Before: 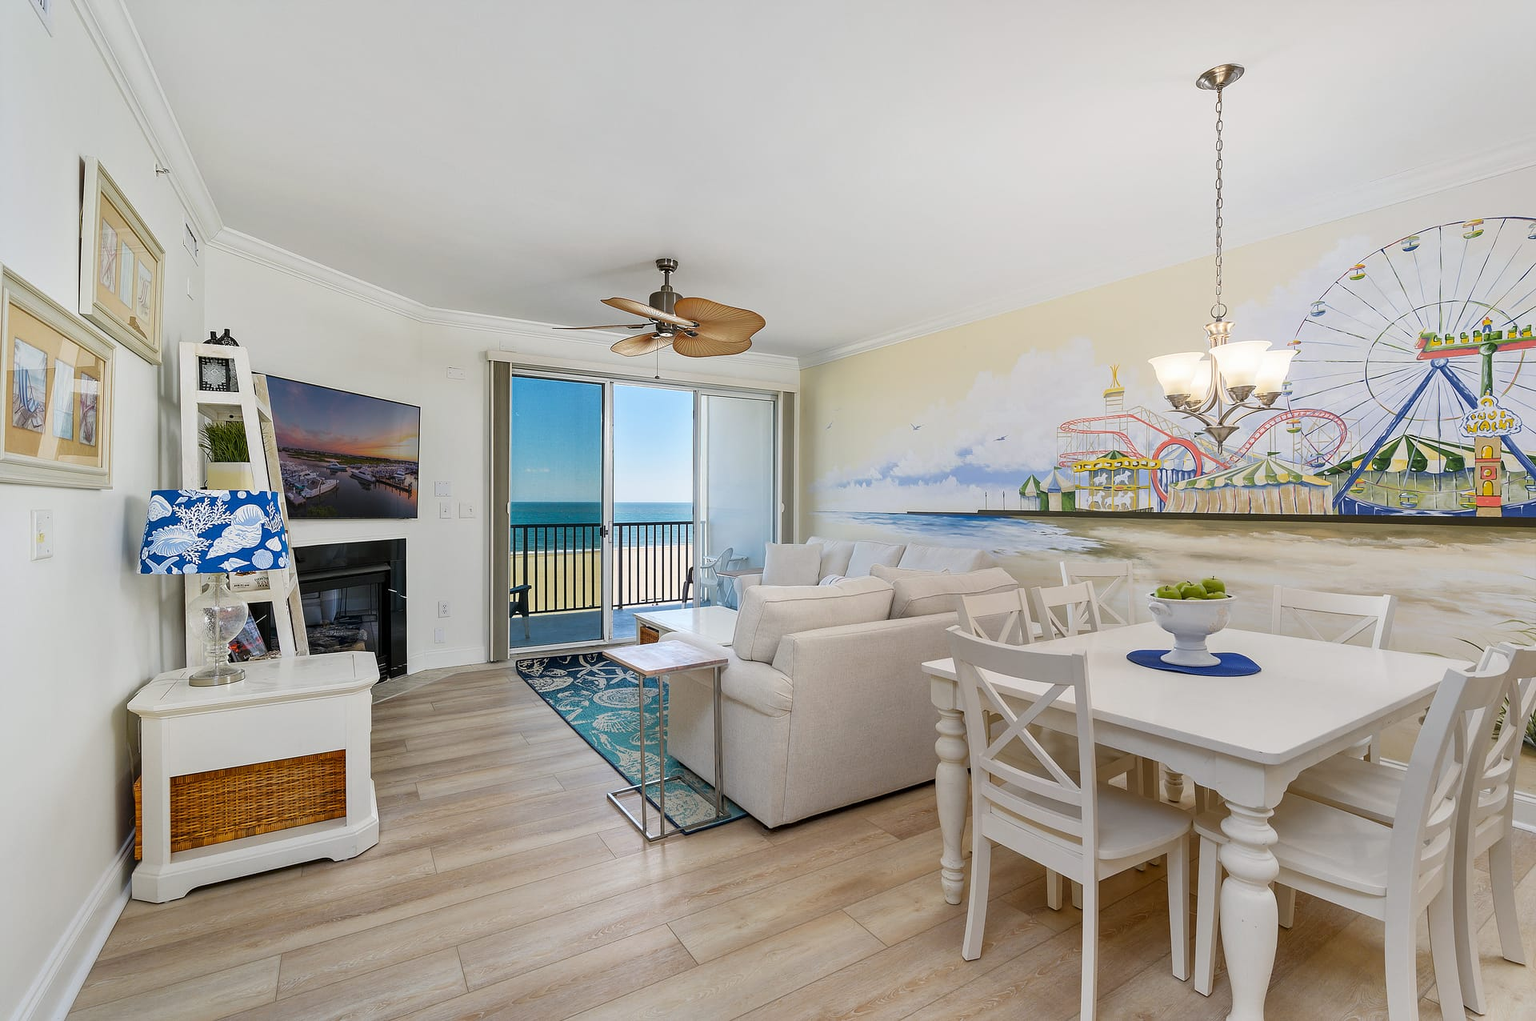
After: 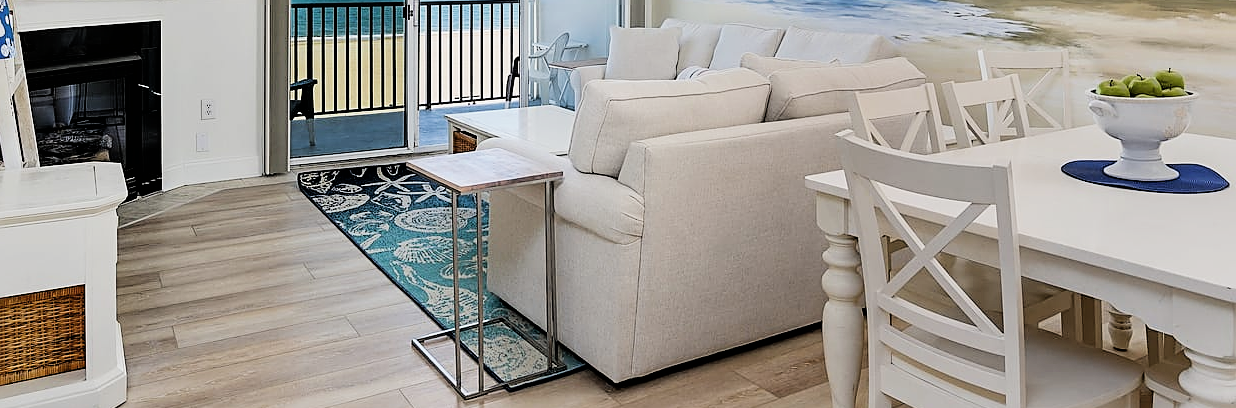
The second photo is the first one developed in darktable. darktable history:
crop: left 18.091%, top 51.13%, right 17.525%, bottom 16.85%
contrast brightness saturation: saturation -0.1
sharpen: on, module defaults
levels: levels [0, 0.476, 0.951]
filmic rgb: black relative exposure -5 EV, hardness 2.88, contrast 1.3
